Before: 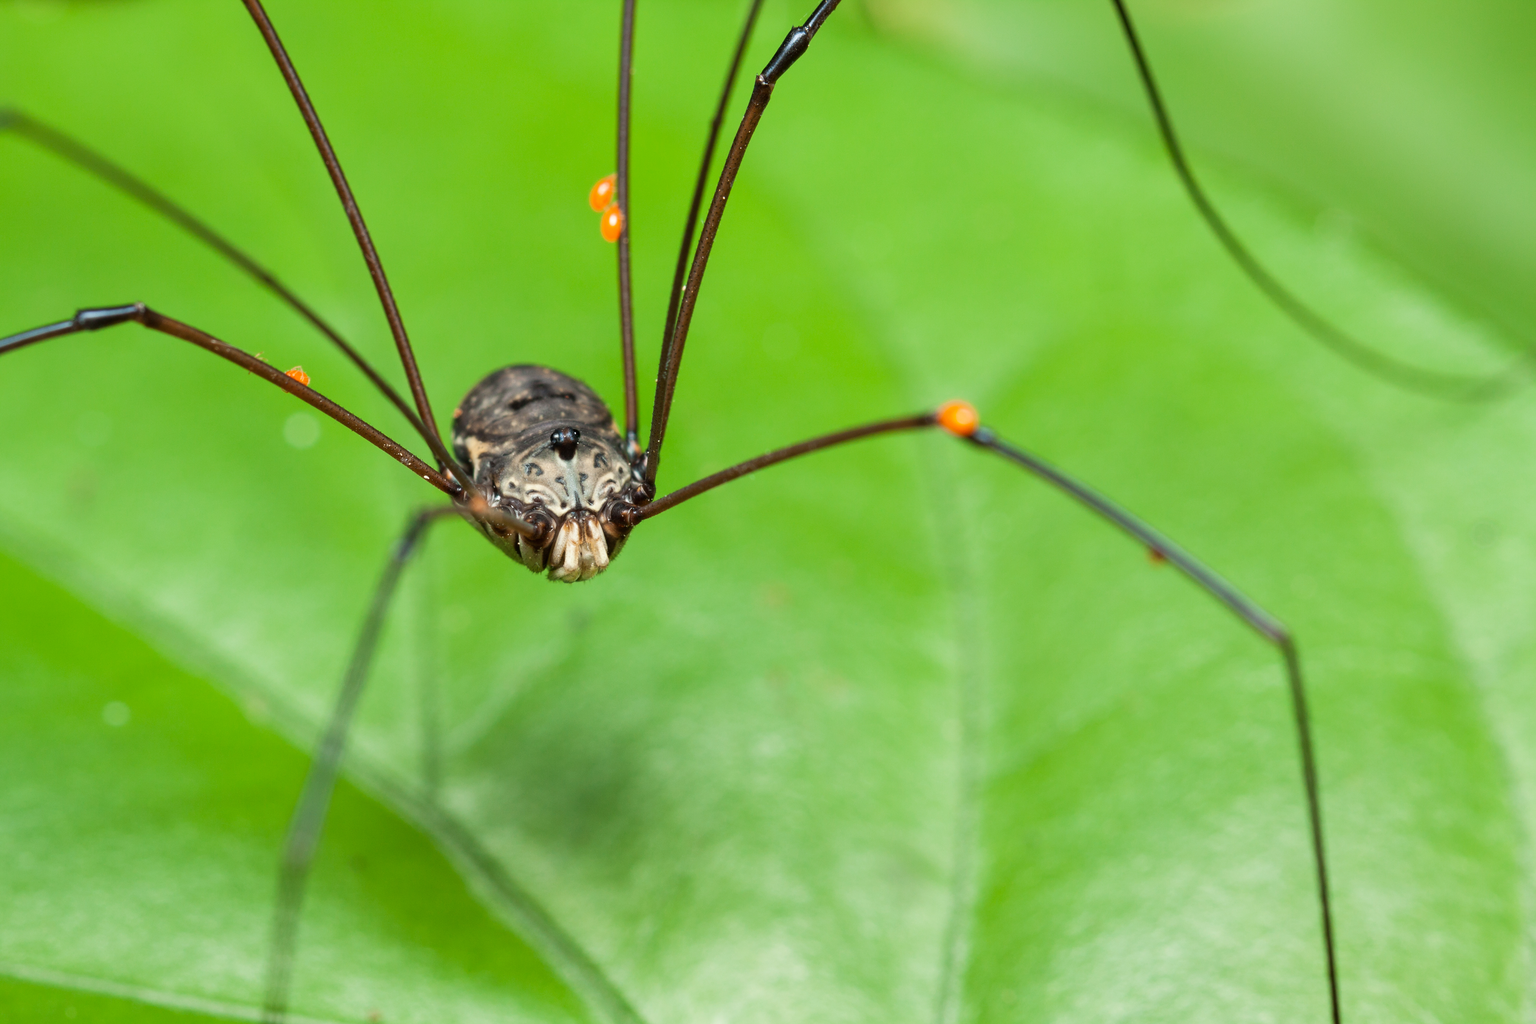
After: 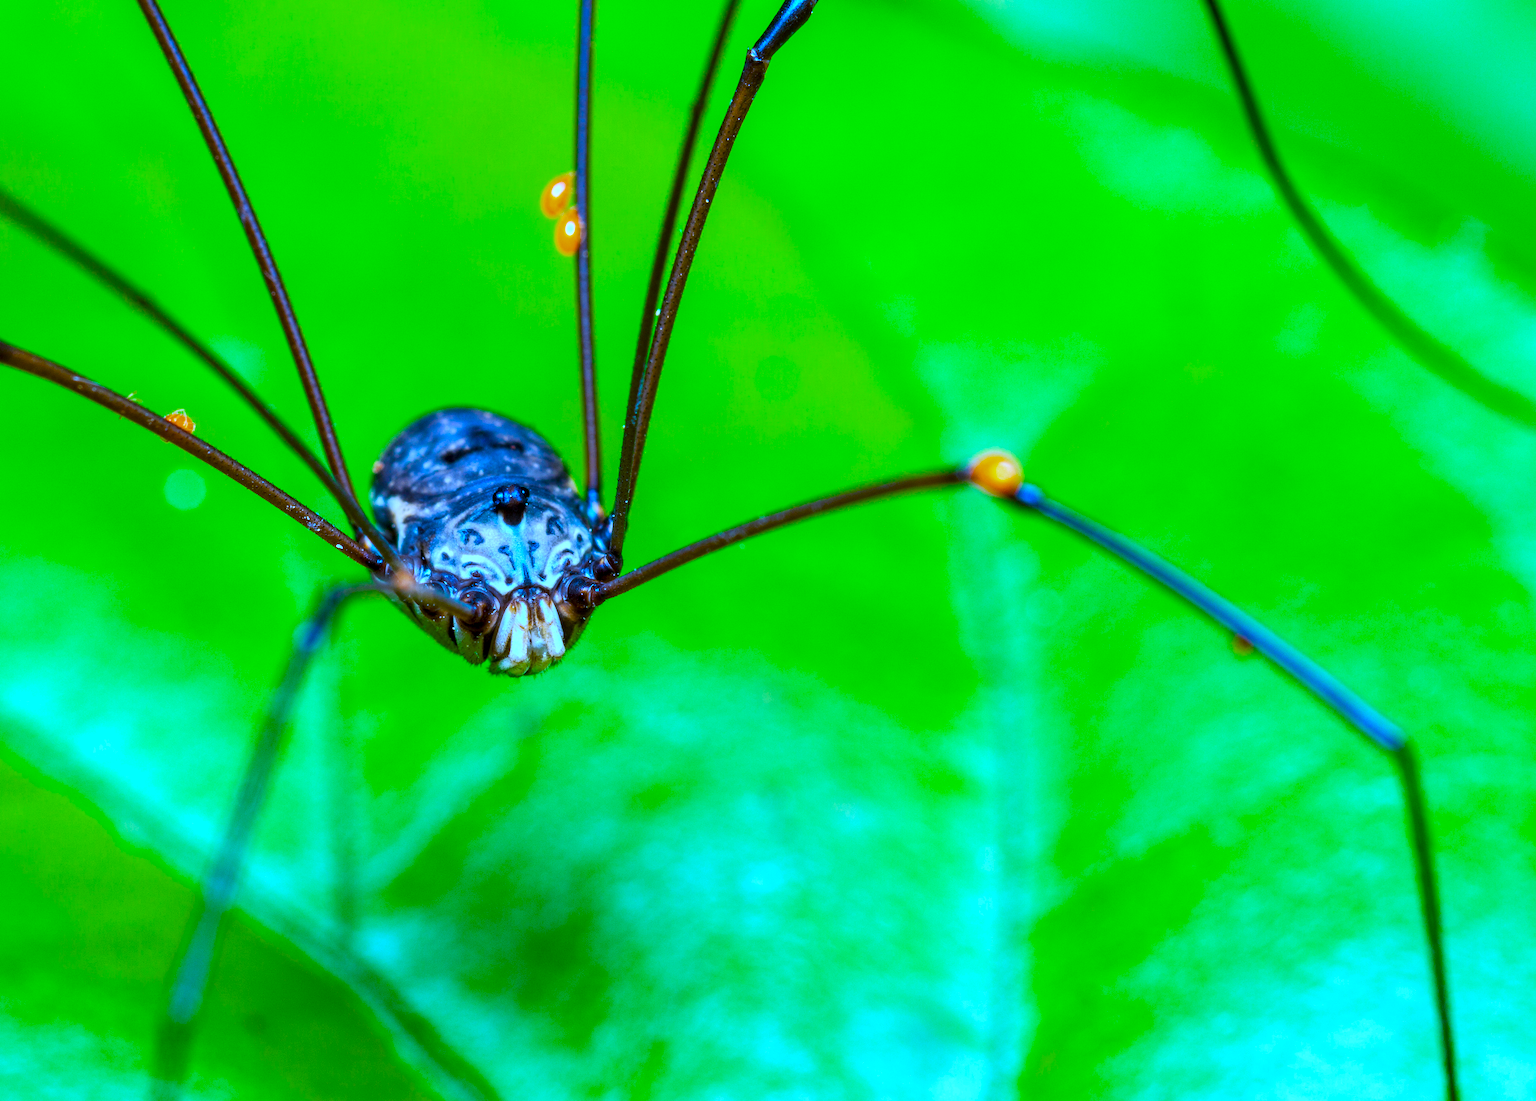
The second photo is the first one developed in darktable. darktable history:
contrast brightness saturation: contrast 0.04, saturation 0.07
local contrast: detail 130%
white balance: red 0.766, blue 1.537
crop: left 9.929%, top 3.475%, right 9.188%, bottom 9.529%
color balance rgb: linear chroma grading › shadows 10%, linear chroma grading › highlights 10%, linear chroma grading › global chroma 15%, linear chroma grading › mid-tones 15%, perceptual saturation grading › global saturation 40%, perceptual saturation grading › highlights -25%, perceptual saturation grading › mid-tones 35%, perceptual saturation grading › shadows 35%, perceptual brilliance grading › global brilliance 11.29%, global vibrance 11.29%
